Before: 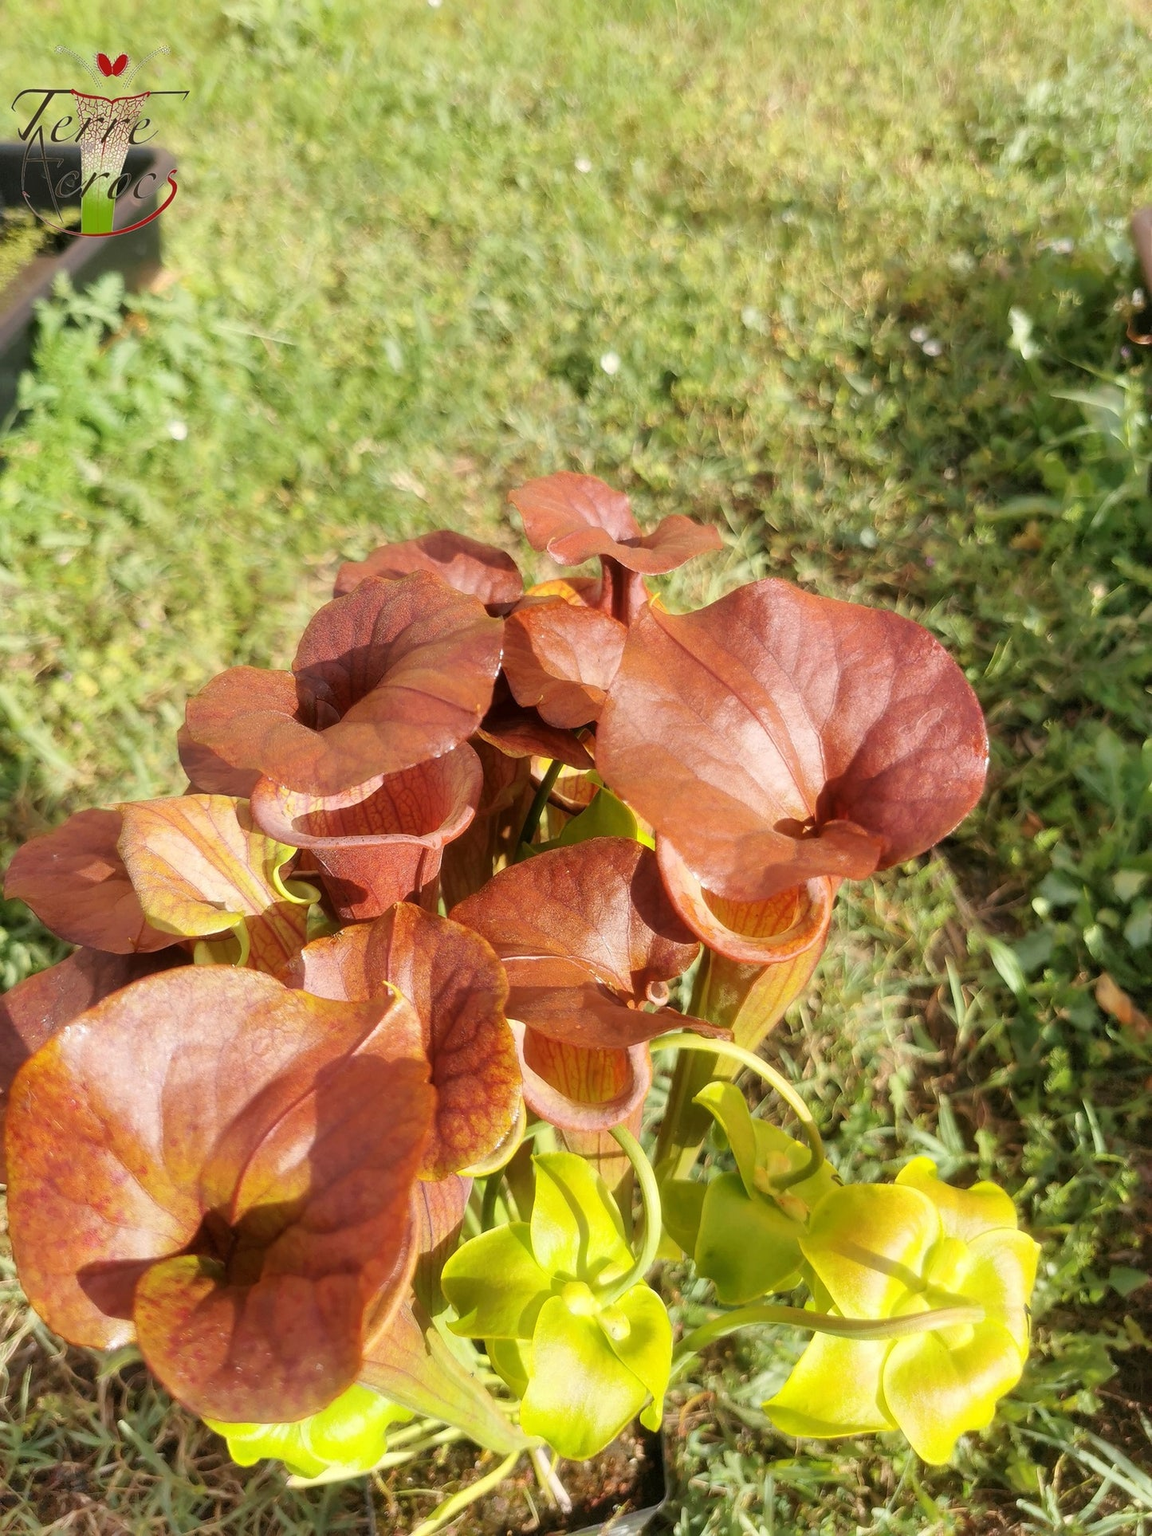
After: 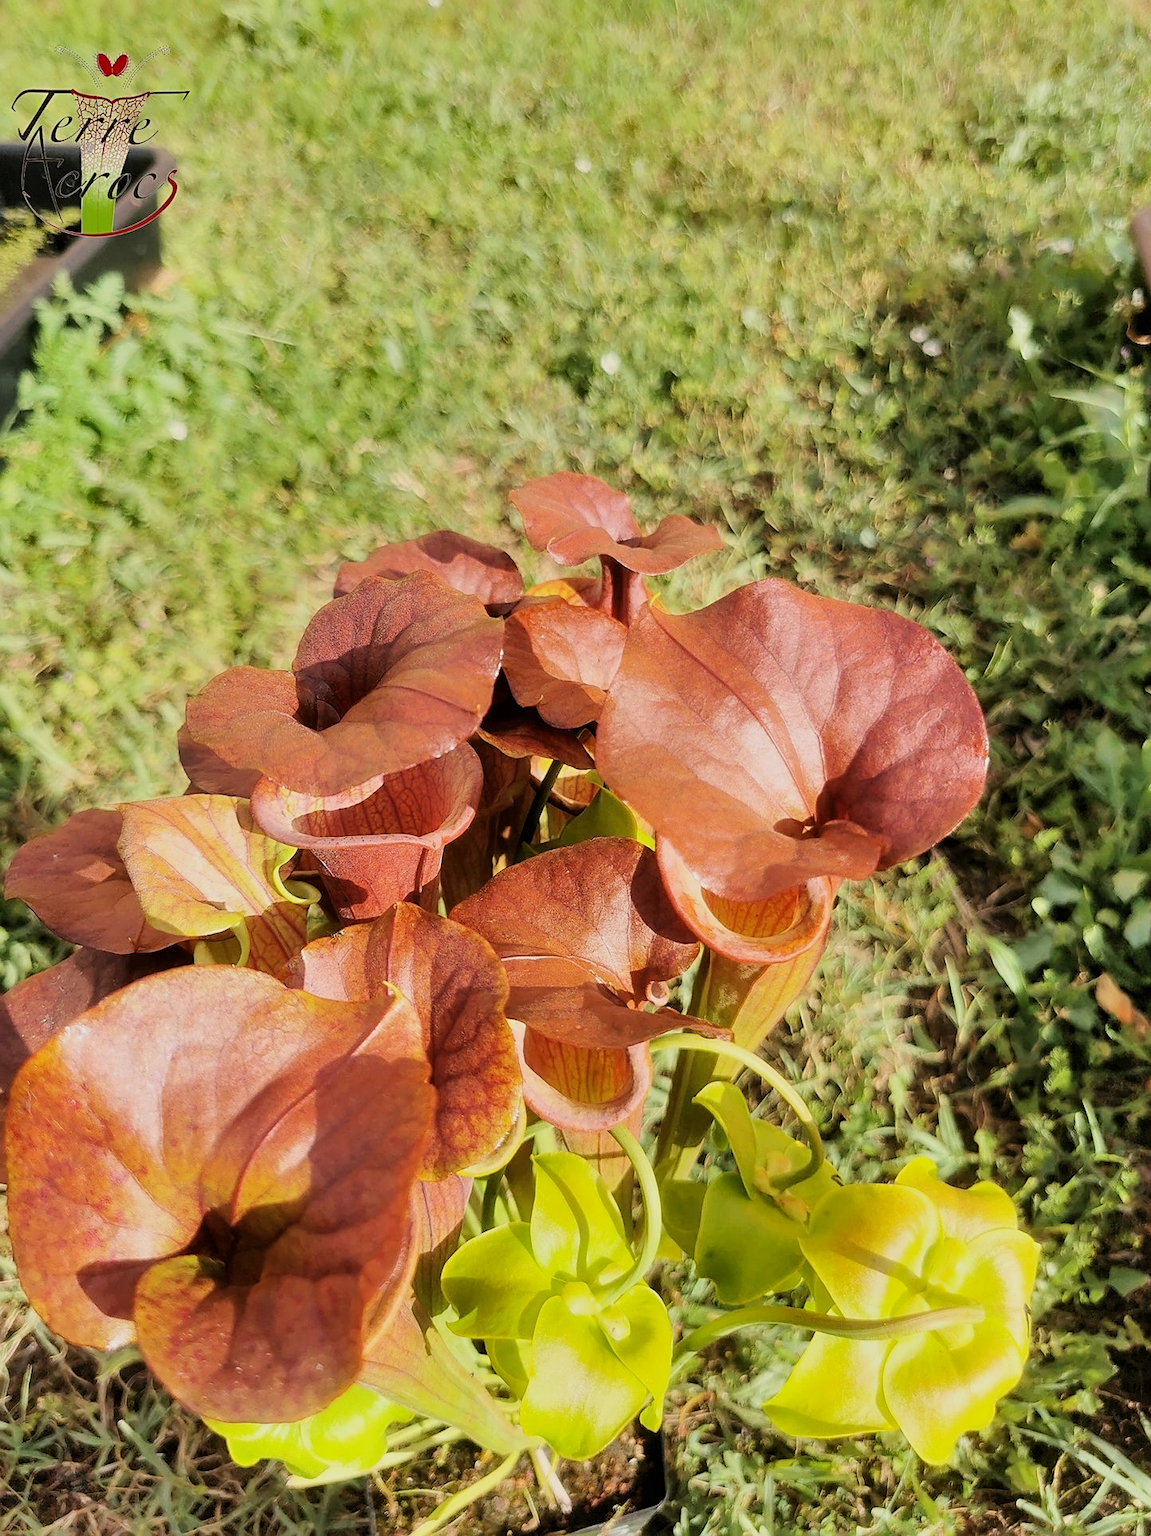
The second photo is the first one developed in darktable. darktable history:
sharpen: on, module defaults
tone equalizer: -8 EV -0.417 EV, -7 EV -0.389 EV, -6 EV -0.333 EV, -5 EV -0.222 EV, -3 EV 0.222 EV, -2 EV 0.333 EV, -1 EV 0.389 EV, +0 EV 0.417 EV, edges refinement/feathering 500, mask exposure compensation -1.57 EV, preserve details no
filmic rgb: black relative exposure -7.65 EV, white relative exposure 4.56 EV, hardness 3.61, color science v6 (2022)
shadows and highlights: soften with gaussian
